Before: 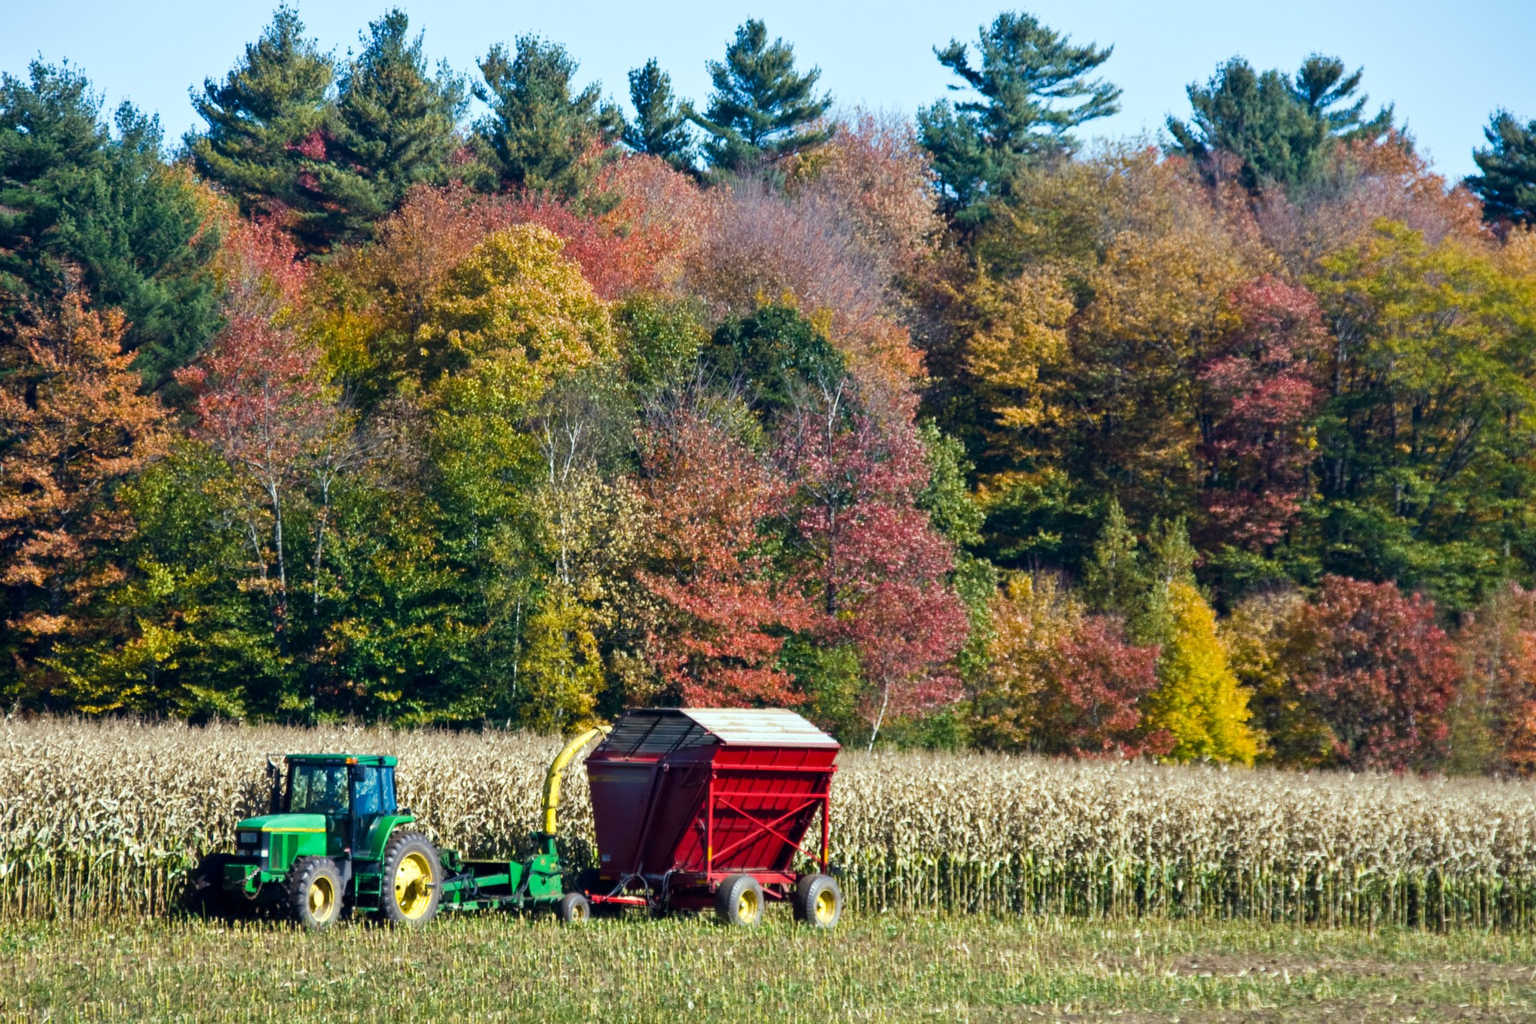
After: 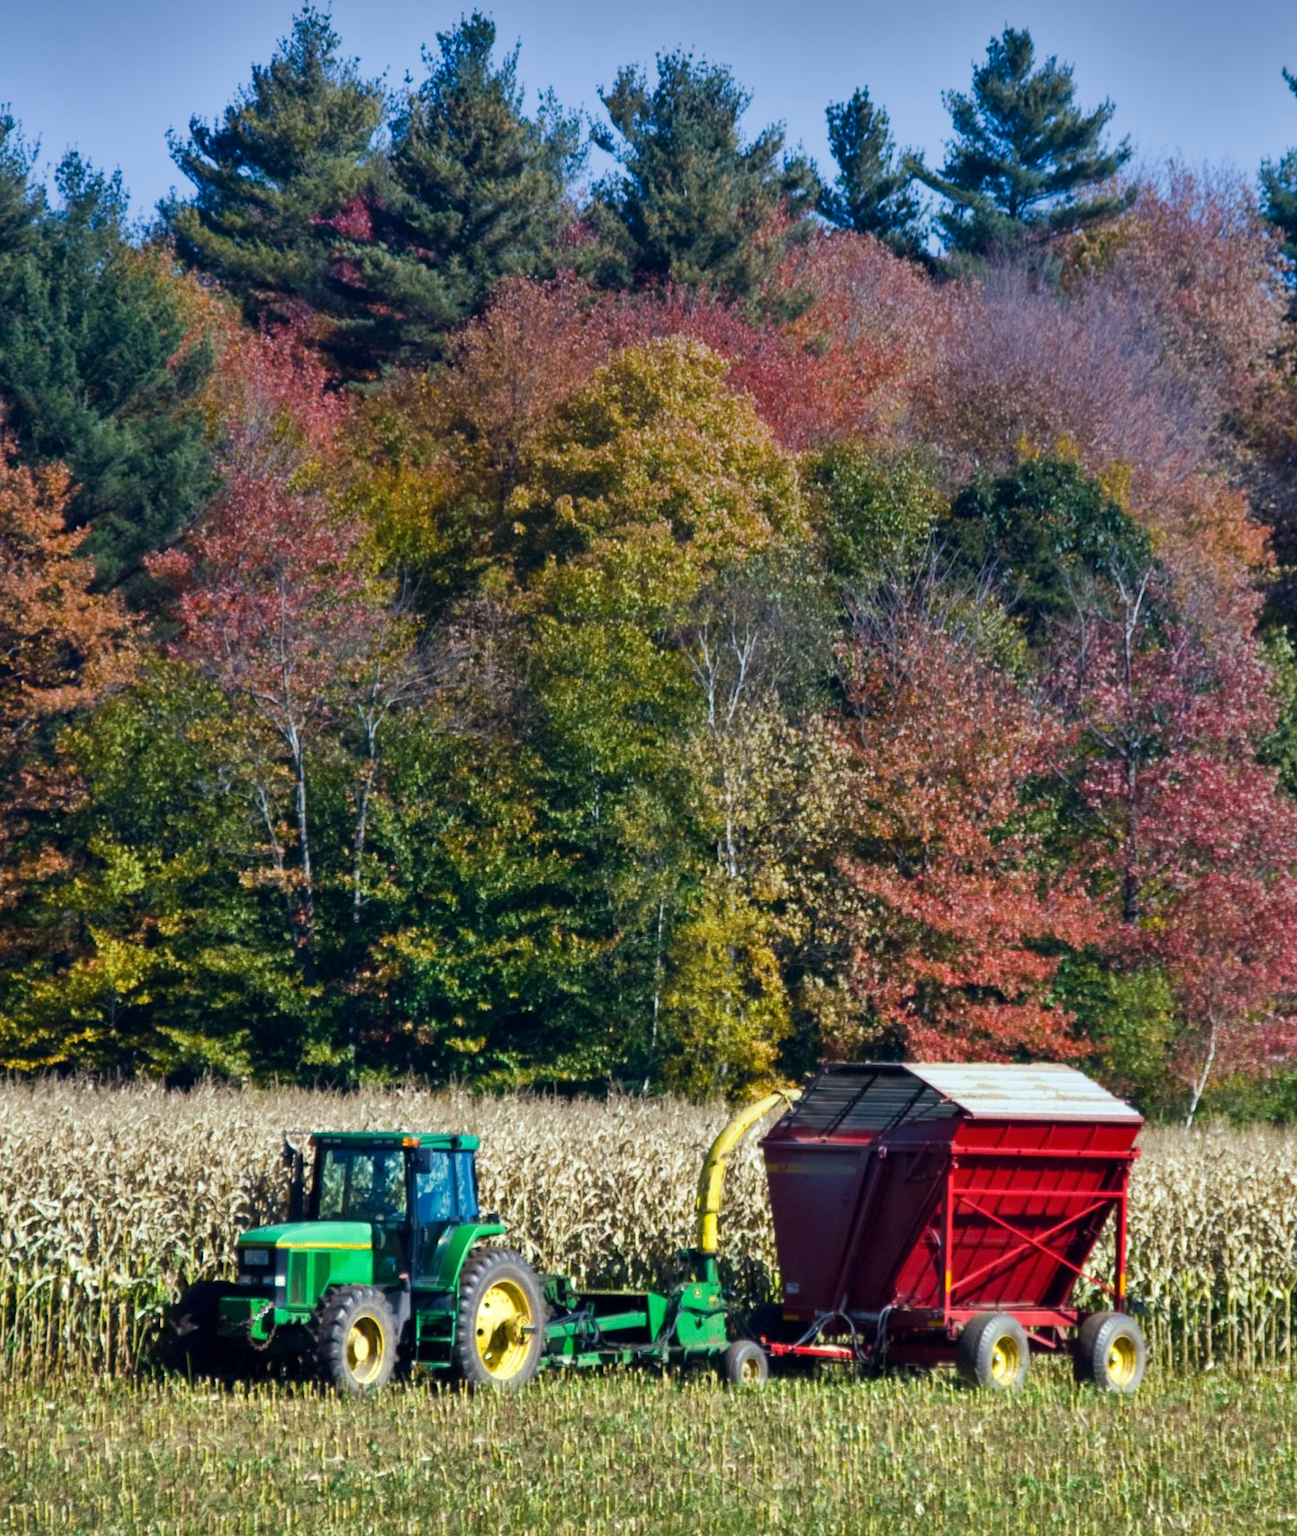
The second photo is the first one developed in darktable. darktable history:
shadows and highlights: shadows 20.91, highlights -82.73, soften with gaussian
graduated density: hue 238.83°, saturation 50%
crop: left 5.114%, right 38.589%
